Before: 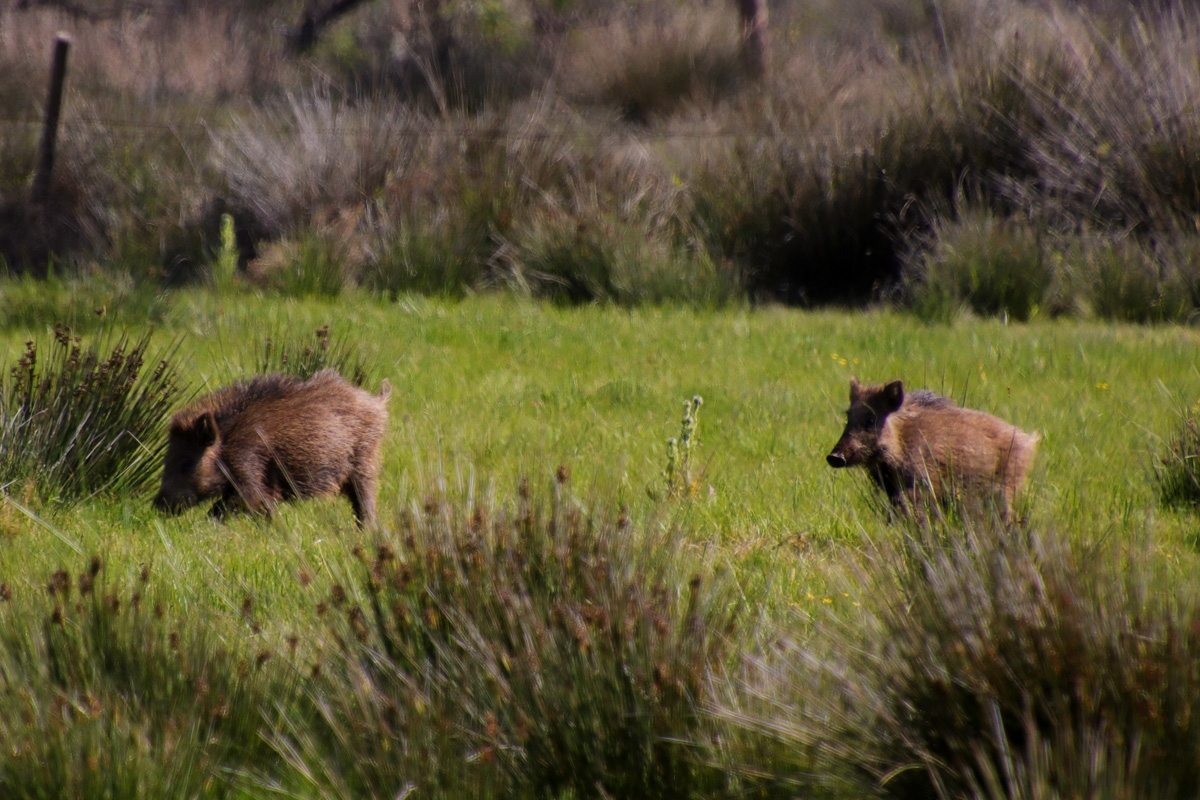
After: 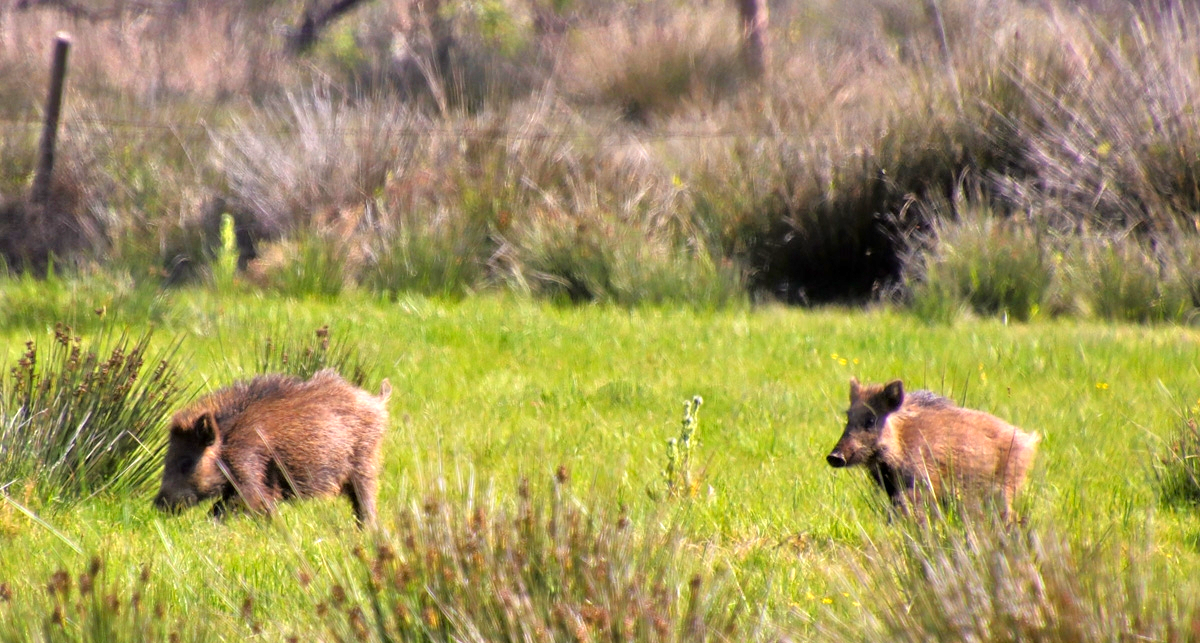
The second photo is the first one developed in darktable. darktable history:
tone equalizer: -7 EV 0.145 EV, -6 EV 0.571 EV, -5 EV 1.17 EV, -4 EV 1.36 EV, -3 EV 1.14 EV, -2 EV 0.6 EV, -1 EV 0.165 EV, mask exposure compensation -0.49 EV
color correction: highlights b* -0.053, saturation 1.09
exposure: exposure 1 EV, compensate exposure bias true, compensate highlight preservation false
crop: bottom 19.583%
